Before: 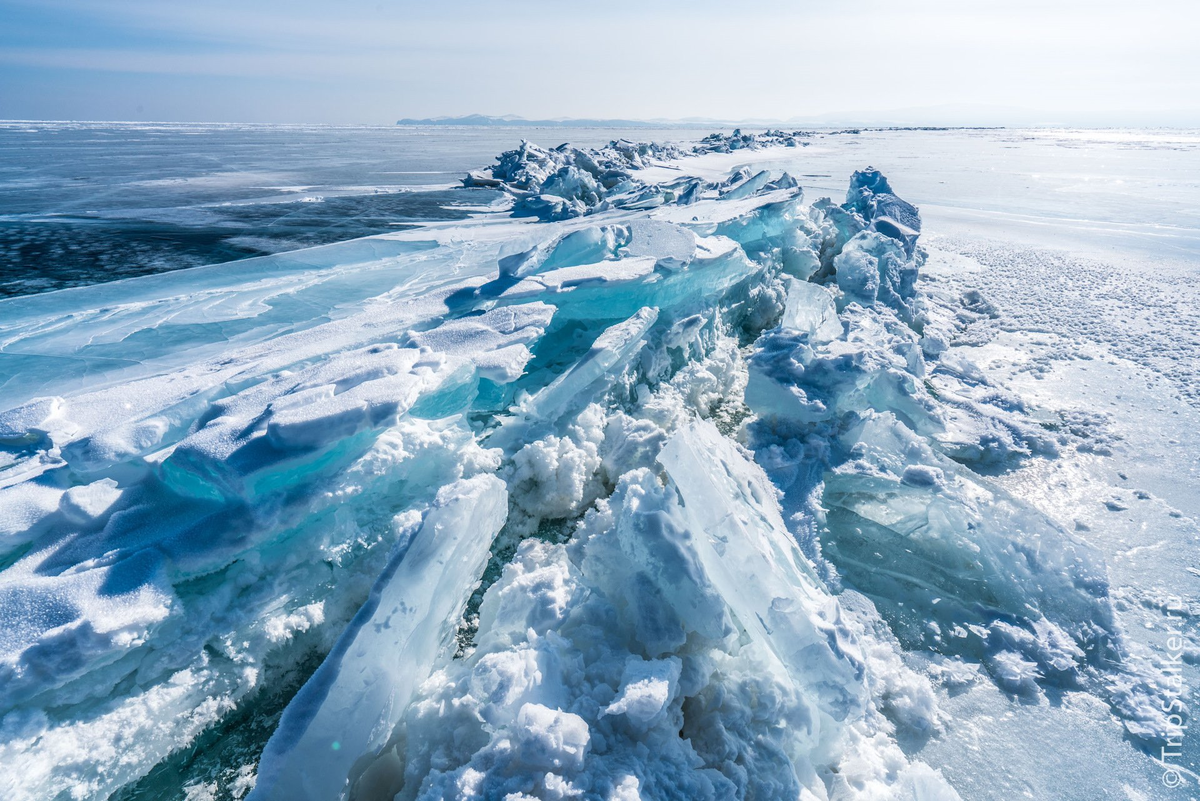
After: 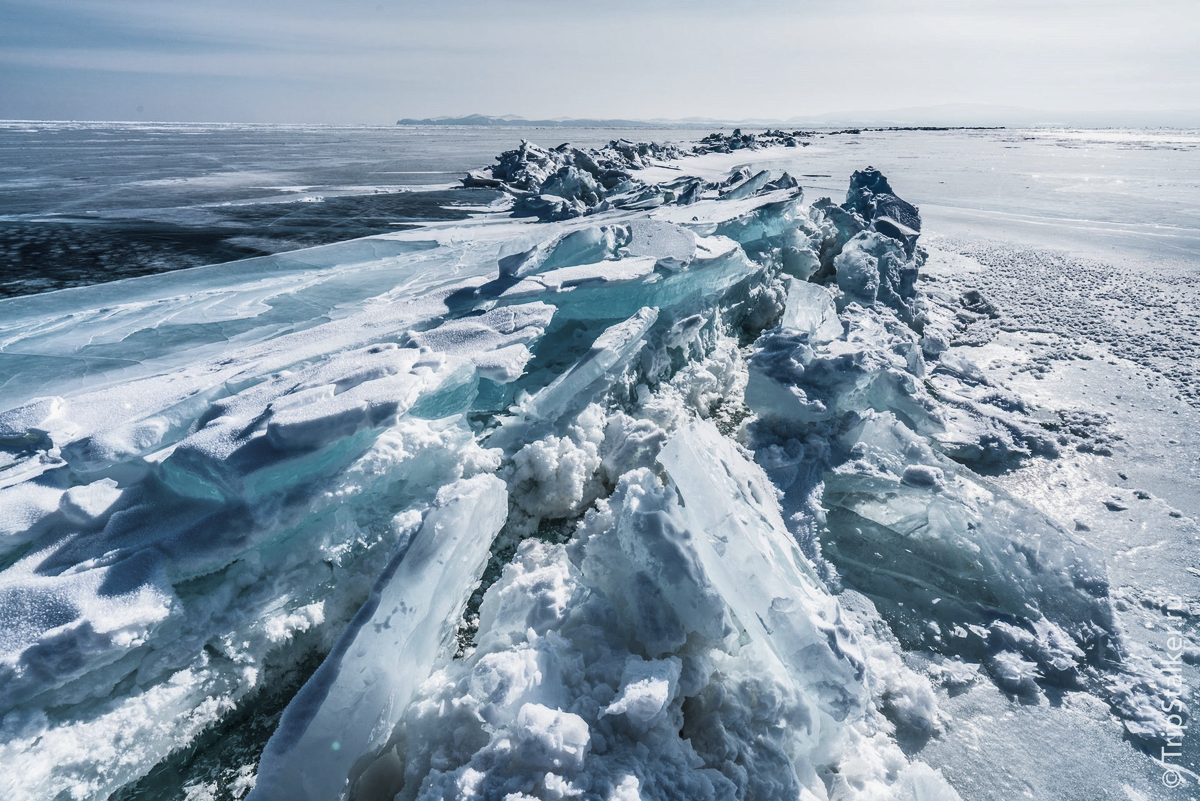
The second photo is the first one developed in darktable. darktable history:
color zones: curves: ch0 [(0, 0.511) (0.143, 0.531) (0.286, 0.56) (0.429, 0.5) (0.571, 0.5) (0.714, 0.5) (0.857, 0.5) (1, 0.5)]; ch1 [(0, 0.525) (0.143, 0.705) (0.286, 0.715) (0.429, 0.35) (0.571, 0.35) (0.714, 0.35) (0.857, 0.4) (1, 0.4)]; ch2 [(0, 0.572) (0.143, 0.512) (0.286, 0.473) (0.429, 0.45) (0.571, 0.5) (0.714, 0.5) (0.857, 0.518) (1, 0.518)]
shadows and highlights: radius 108.52, shadows 23.73, highlights -59.32, low approximation 0.01, soften with gaussian
tone curve: curves: ch0 [(0.016, 0.011) (0.204, 0.146) (0.515, 0.476) (0.78, 0.795) (1, 0.981)], color space Lab, linked channels, preserve colors none
